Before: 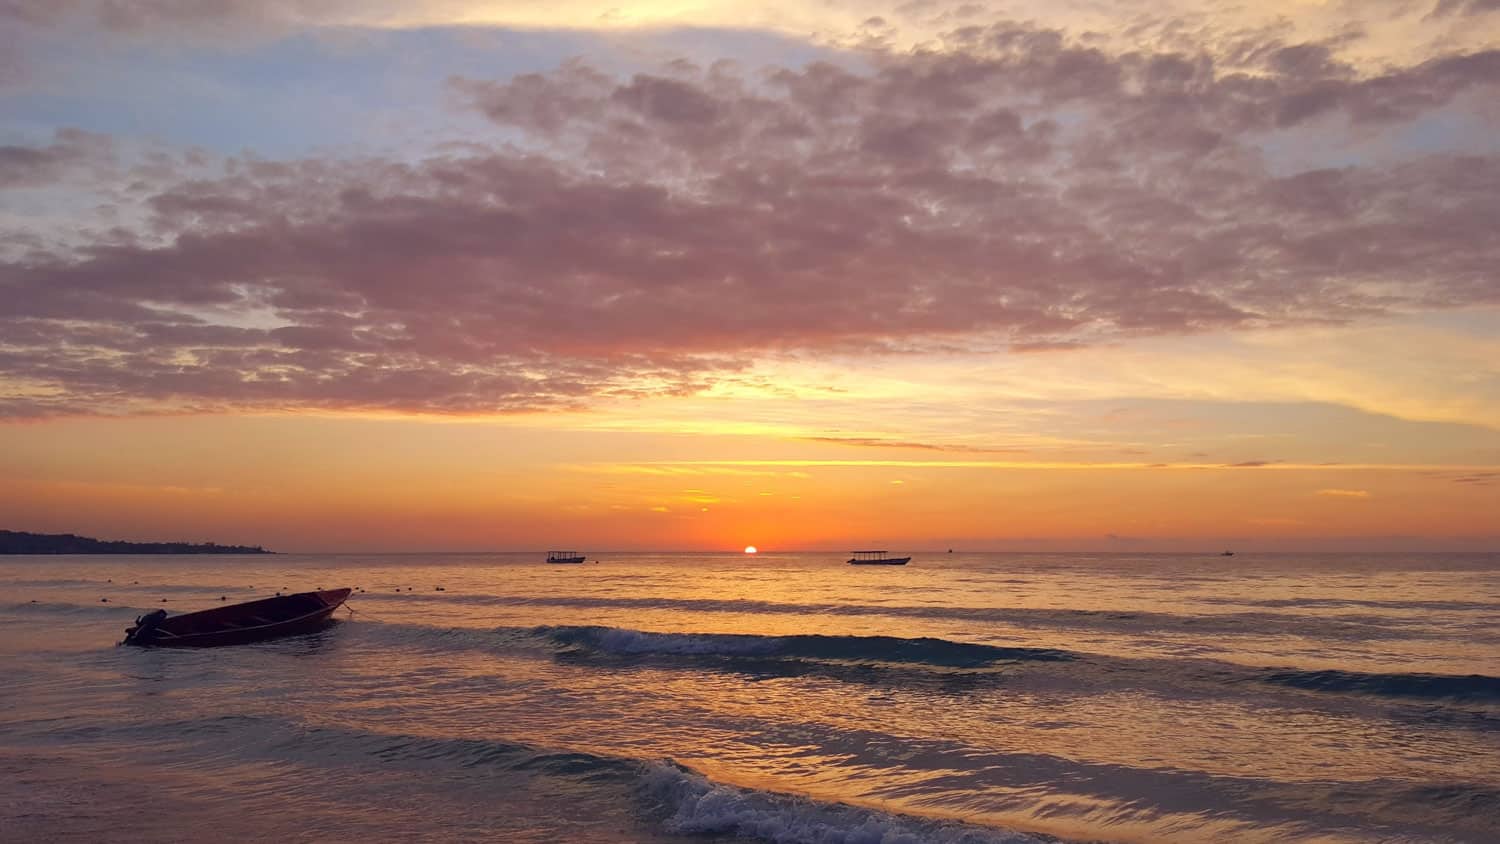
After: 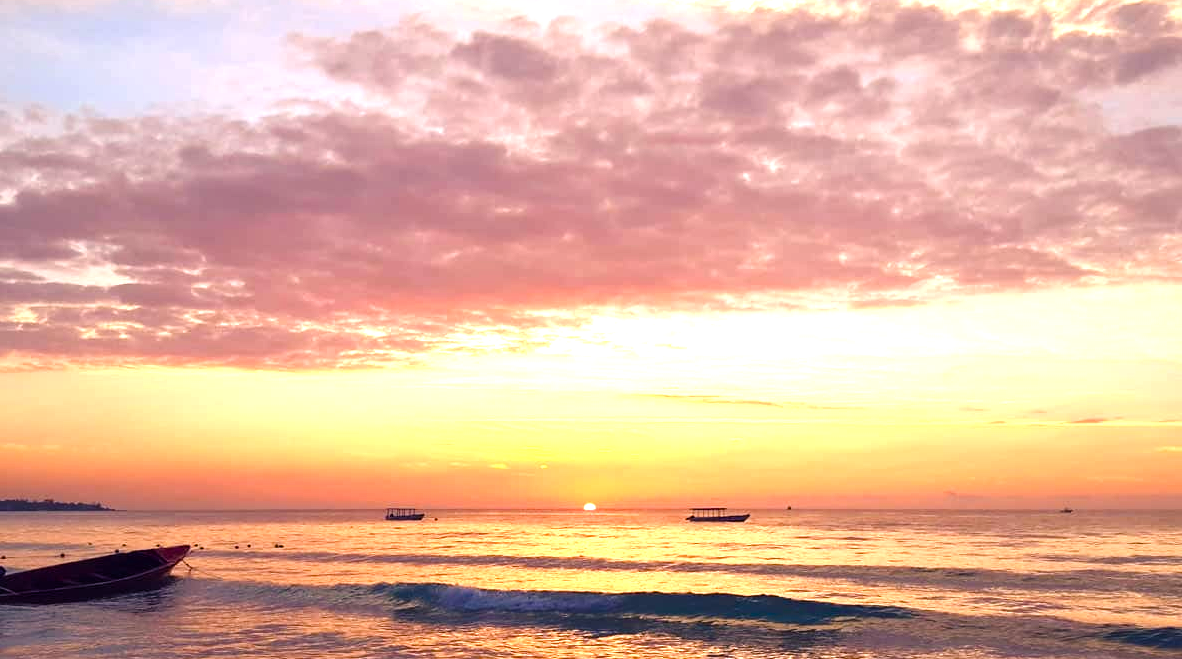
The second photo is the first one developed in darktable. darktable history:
exposure: exposure 0.943 EV, compensate highlight preservation false
color balance rgb: shadows lift › chroma 1%, shadows lift › hue 217.2°, power › hue 310.8°, highlights gain › chroma 2%, highlights gain › hue 44.4°, global offset › luminance 0.25%, global offset › hue 171.6°, perceptual saturation grading › global saturation 14.09%, perceptual saturation grading › highlights -30%, perceptual saturation grading › shadows 50.67%, global vibrance 25%, contrast 20%
crop and rotate: left 10.77%, top 5.1%, right 10.41%, bottom 16.76%
